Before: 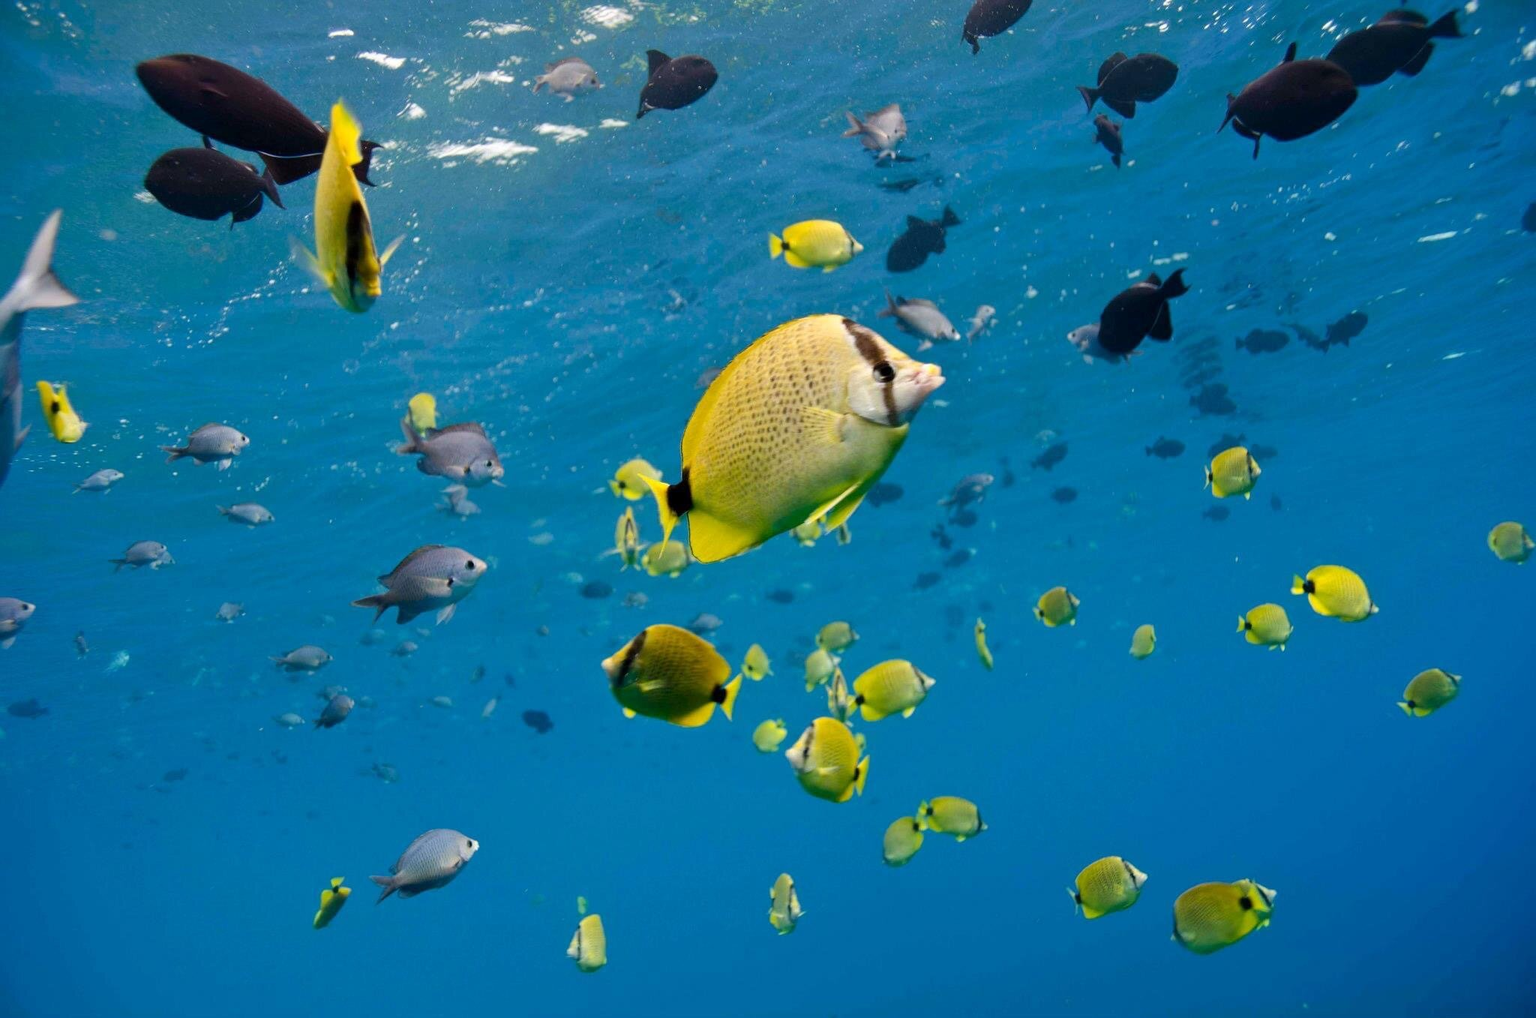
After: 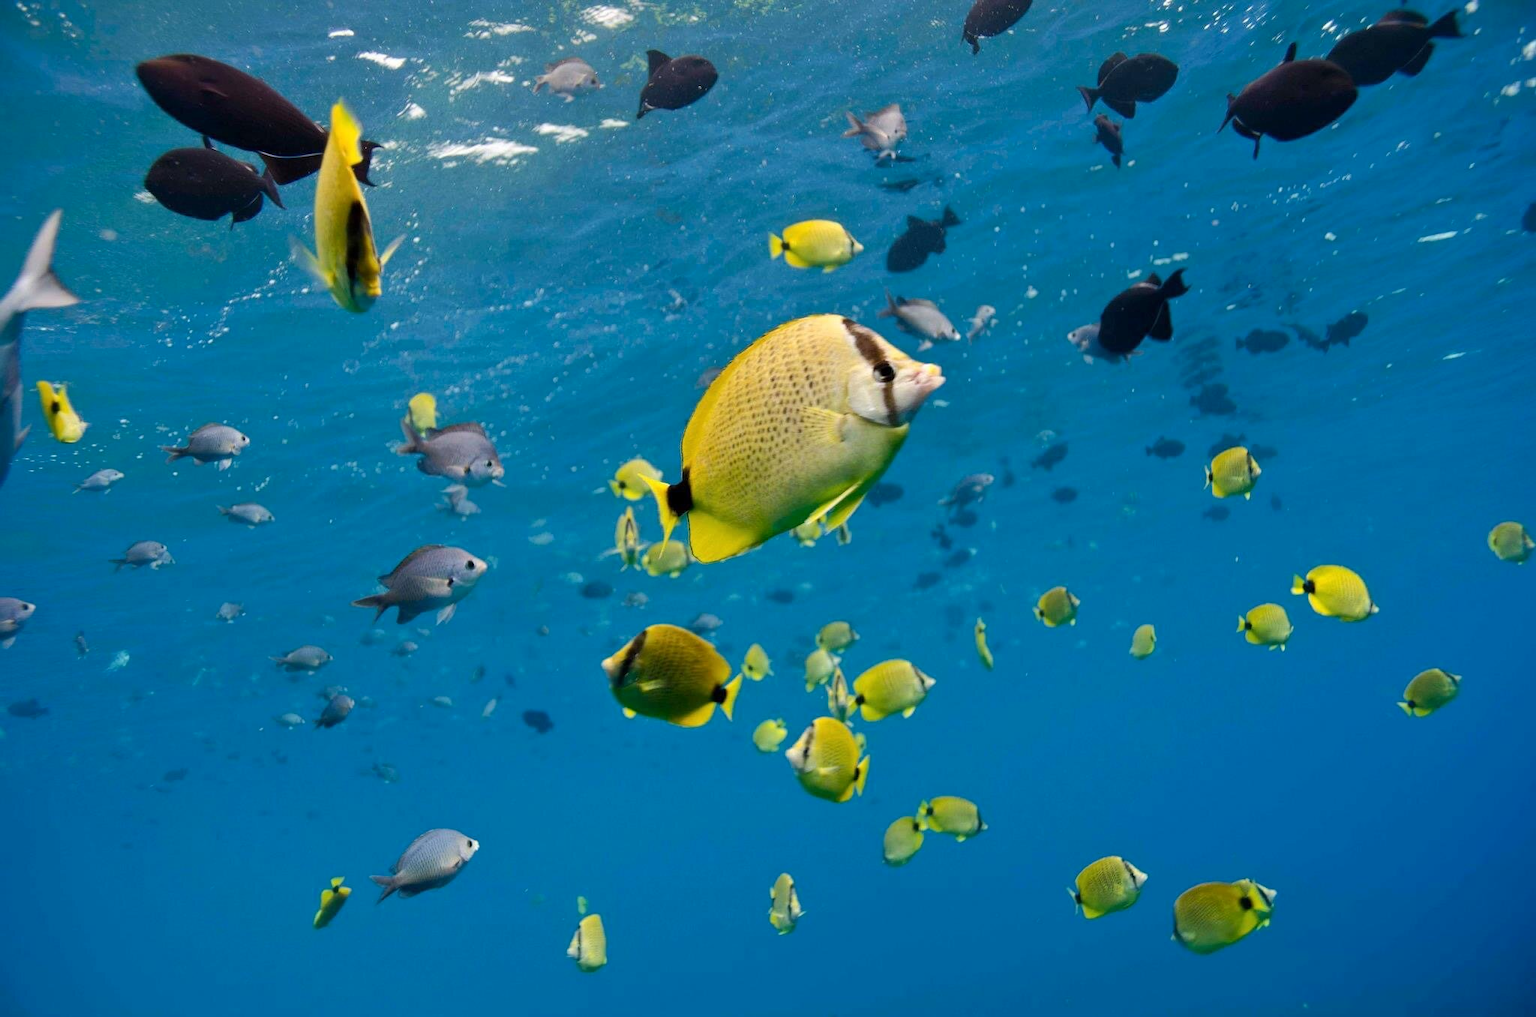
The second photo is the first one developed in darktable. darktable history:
tone curve: curves: ch0 [(0, 0) (0.003, 0.003) (0.011, 0.011) (0.025, 0.024) (0.044, 0.043) (0.069, 0.068) (0.1, 0.097) (0.136, 0.132) (0.177, 0.173) (0.224, 0.219) (0.277, 0.27) (0.335, 0.327) (0.399, 0.389) (0.468, 0.457) (0.543, 0.549) (0.623, 0.628) (0.709, 0.713) (0.801, 0.803) (0.898, 0.899) (1, 1)], color space Lab, independent channels, preserve colors none
